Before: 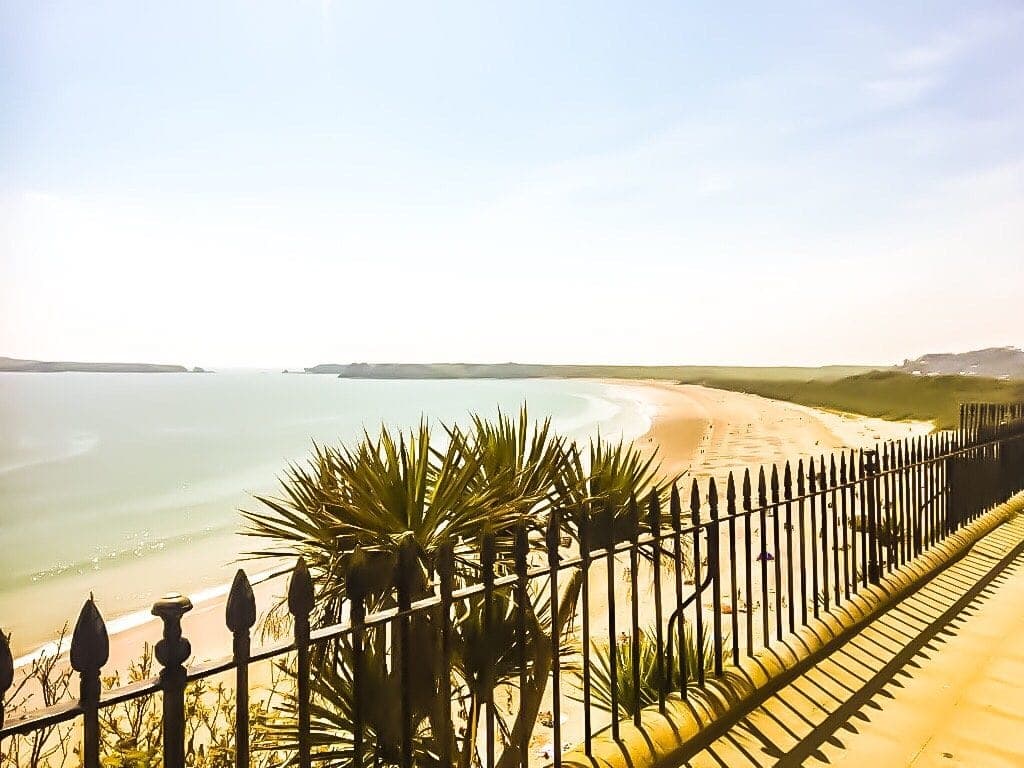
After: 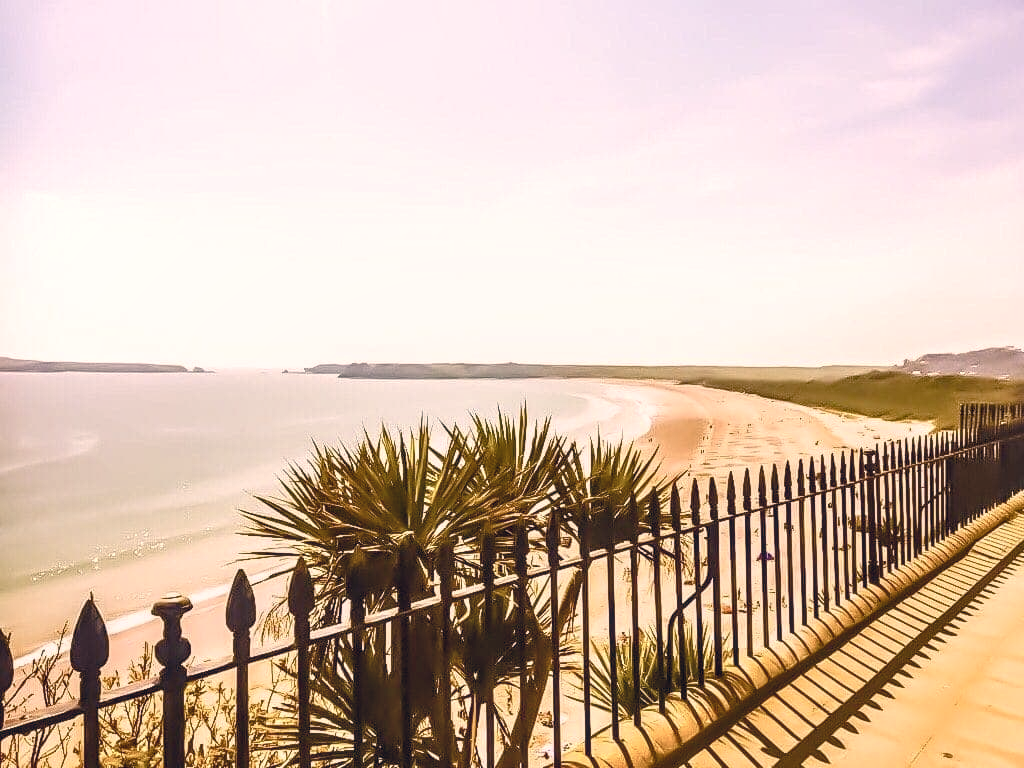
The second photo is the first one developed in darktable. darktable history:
color balance rgb: power › chroma 1.529%, power › hue 27.71°, linear chroma grading › shadows 10.567%, linear chroma grading › highlights 8.978%, linear chroma grading › global chroma 14.38%, linear chroma grading › mid-tones 14.7%, perceptual saturation grading › global saturation -11.079%, perceptual saturation grading › highlights -26.384%, perceptual saturation grading › shadows 21.72%
local contrast: on, module defaults
contrast brightness saturation: saturation 0.121
exposure: exposure 0.021 EV, compensate highlight preservation false
color correction: highlights a* 13.84, highlights b* 6.17, shadows a* -5.89, shadows b* -15.8, saturation 0.844
